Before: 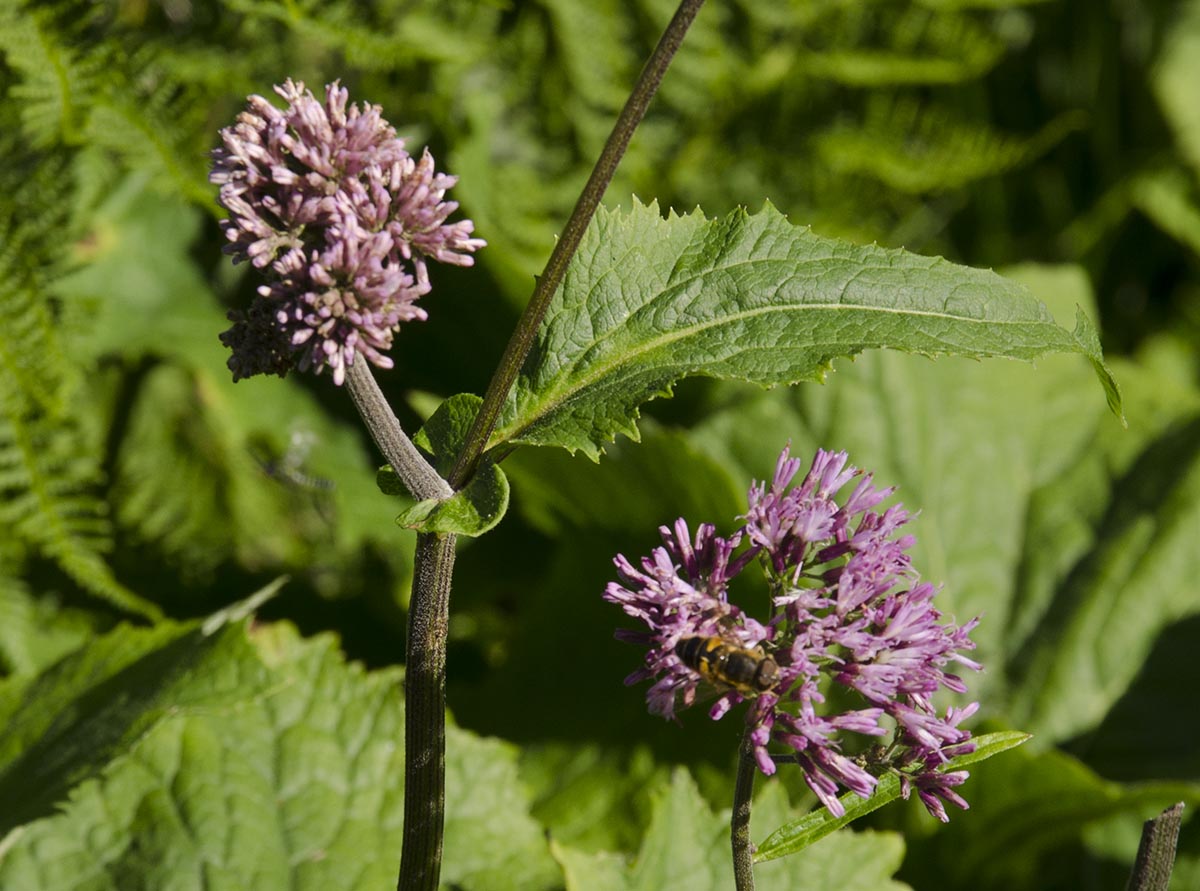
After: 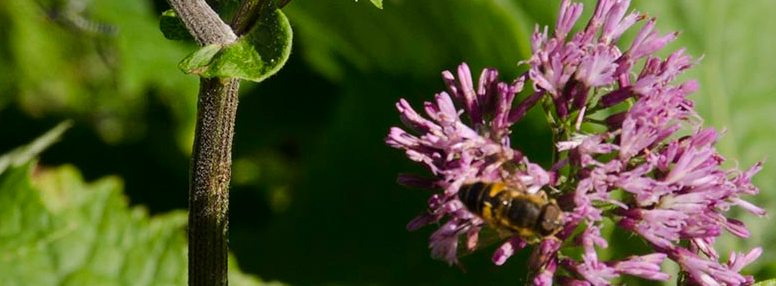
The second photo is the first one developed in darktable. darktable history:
crop: left 18.128%, top 51.083%, right 17.125%, bottom 16.797%
